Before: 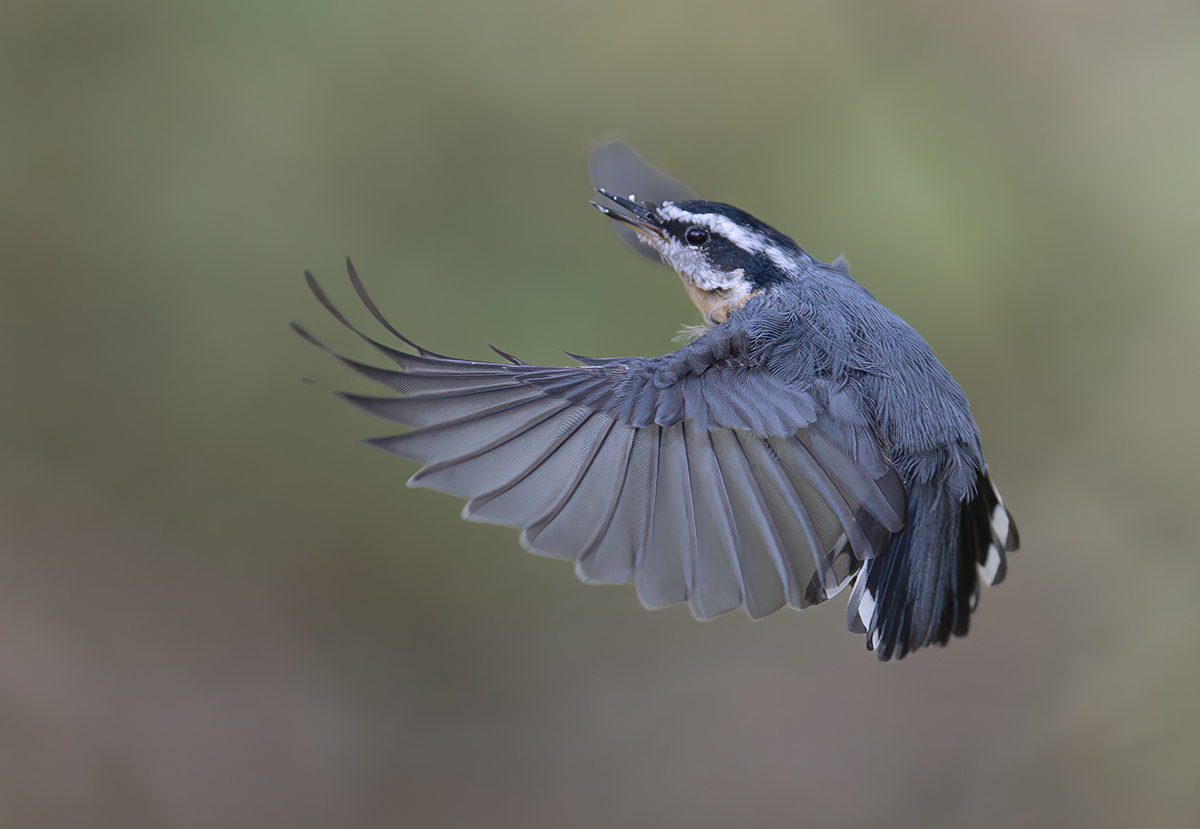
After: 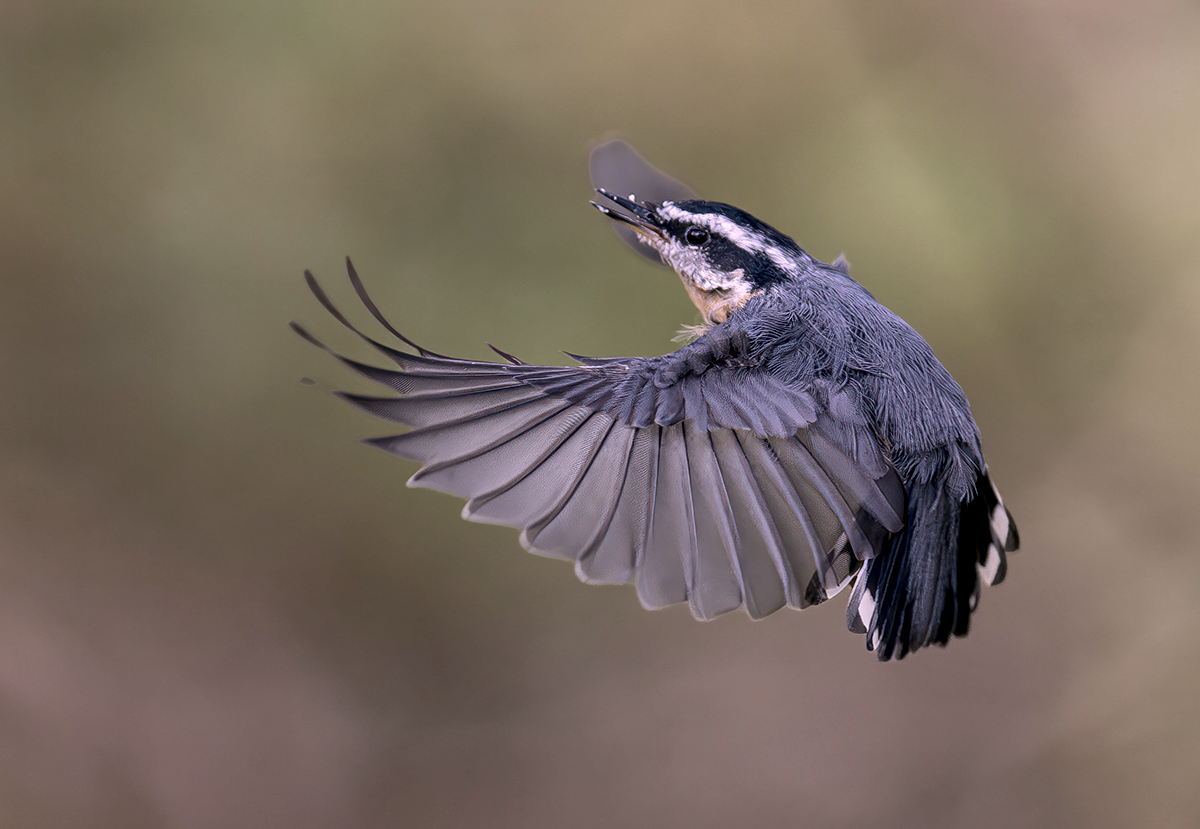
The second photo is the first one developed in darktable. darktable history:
color correction: highlights a* 12.23, highlights b* 5.41
local contrast: highlights 60%, shadows 60%, detail 160%
